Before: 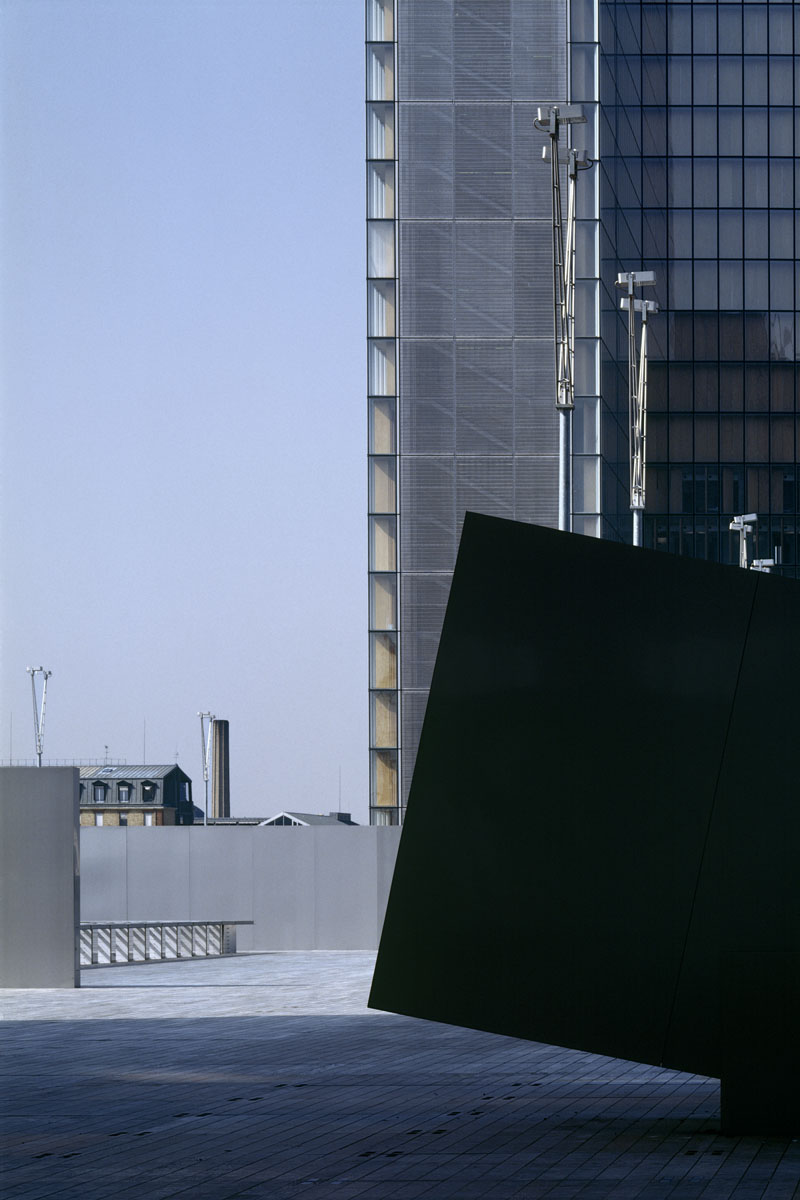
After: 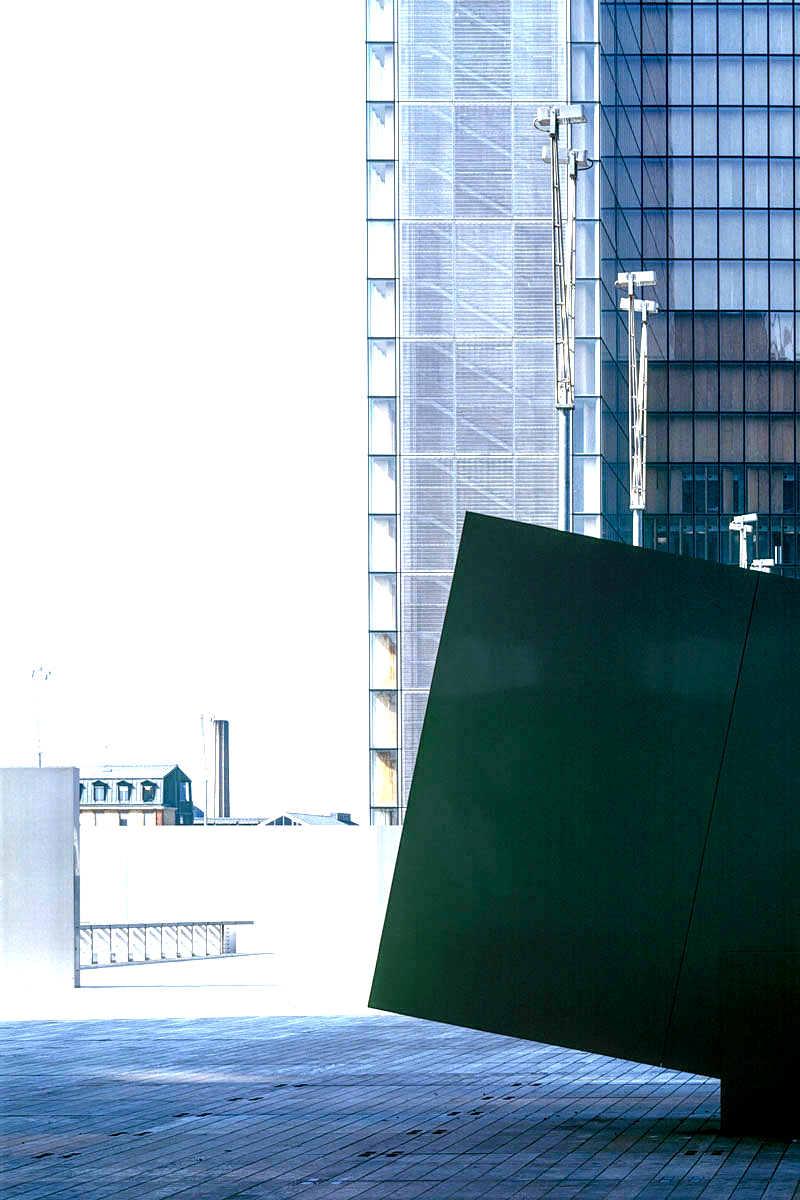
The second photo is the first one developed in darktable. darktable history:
sharpen: amount 0.2
white balance: emerald 1
local contrast: detail 130%
exposure: exposure 2.207 EV, compensate highlight preservation false
